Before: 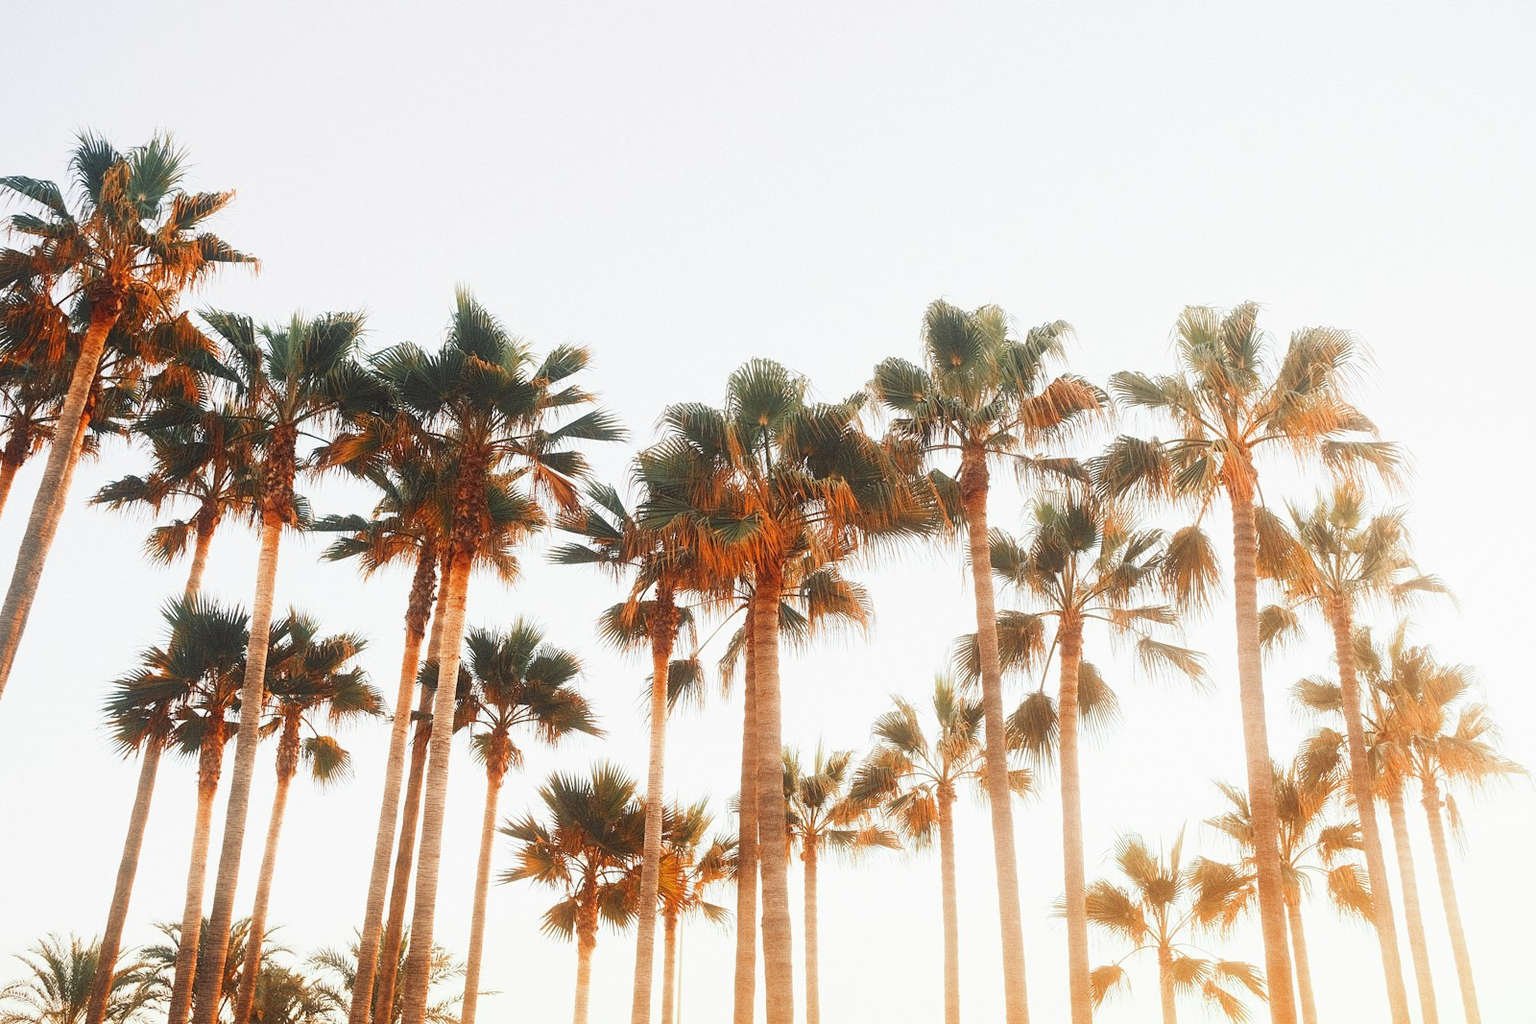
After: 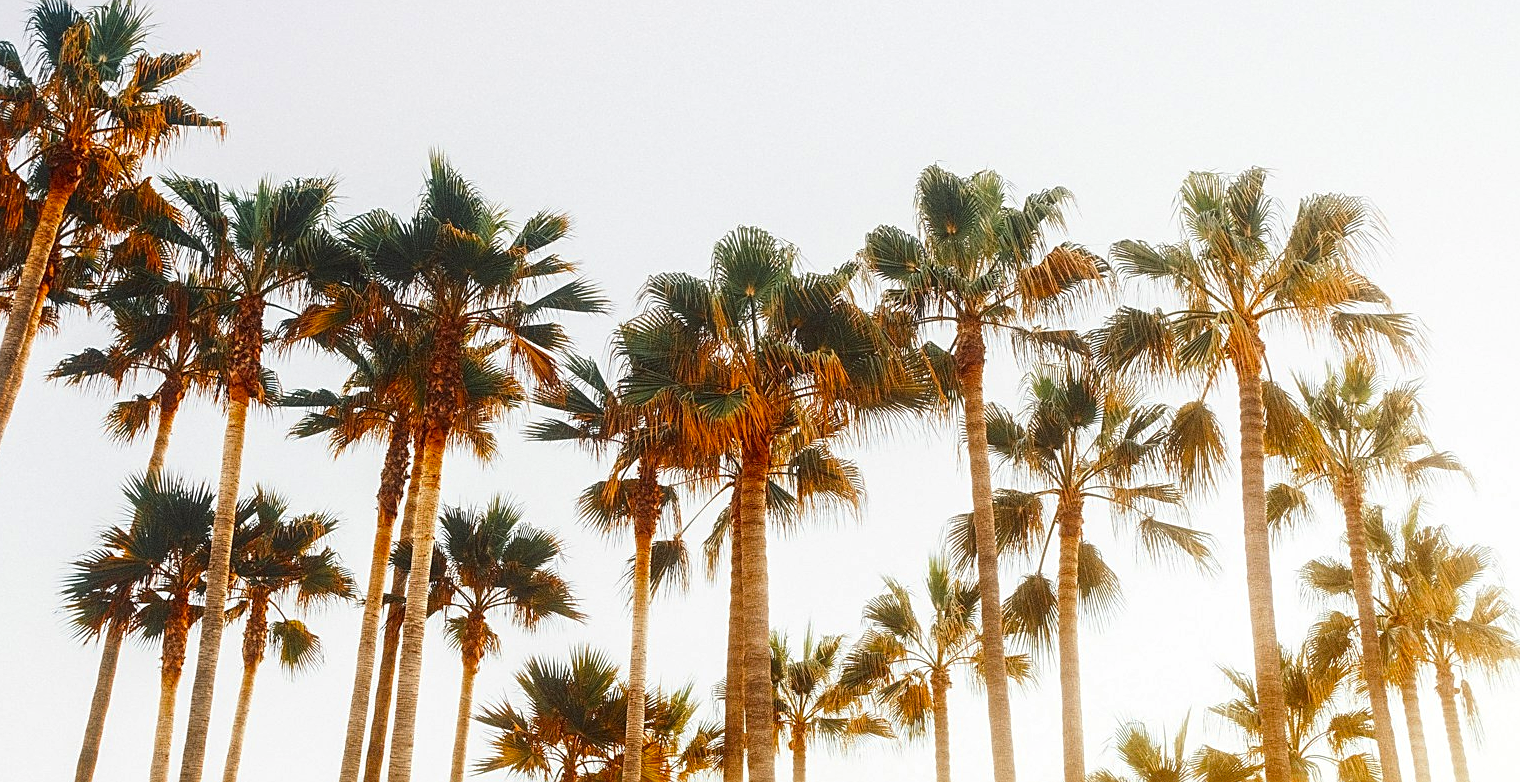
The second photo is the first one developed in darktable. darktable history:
local contrast: on, module defaults
crop and rotate: left 2.837%, top 13.859%, right 2.148%, bottom 12.808%
contrast brightness saturation: contrast 0.065, brightness -0.13, saturation 0.052
color balance rgb: linear chroma grading › global chroma 5.642%, perceptual saturation grading › global saturation 0.924%, global vibrance 20%
color zones: curves: ch2 [(0, 0.5) (0.143, 0.517) (0.286, 0.571) (0.429, 0.522) (0.571, 0.5) (0.714, 0.5) (0.857, 0.5) (1, 0.5)]
sharpen: on, module defaults
